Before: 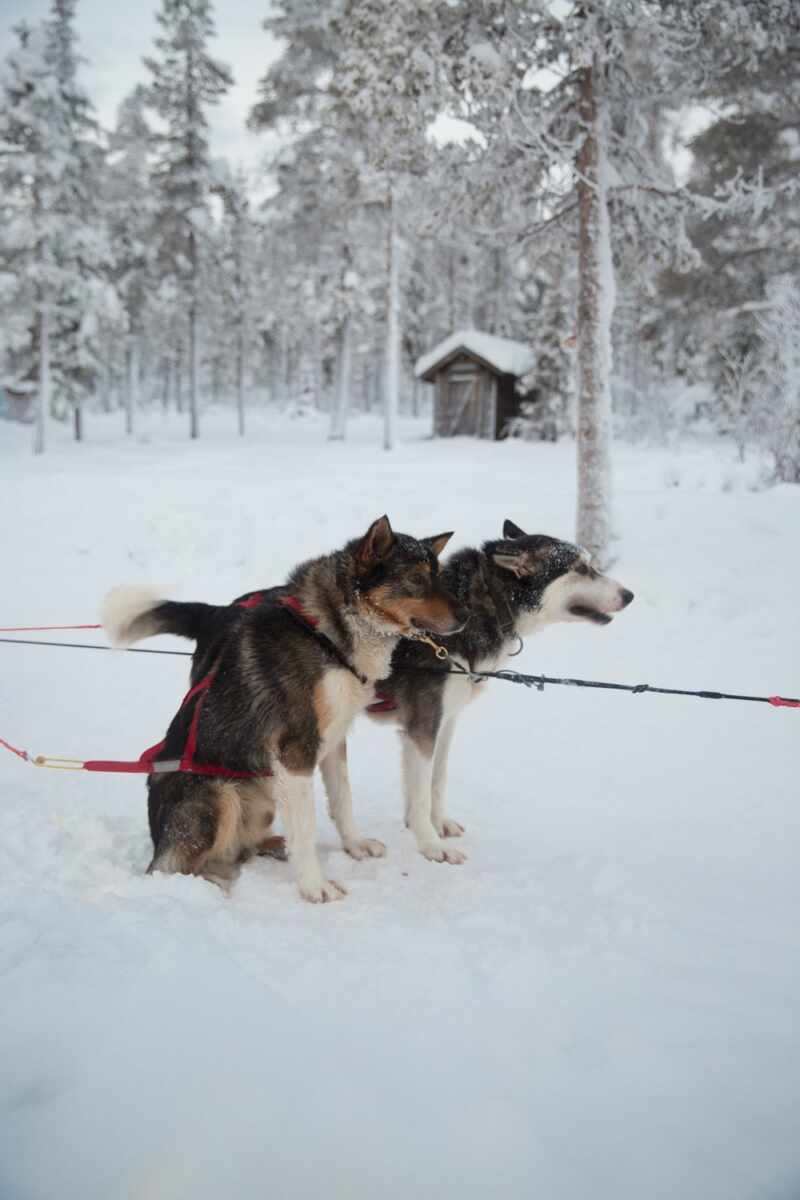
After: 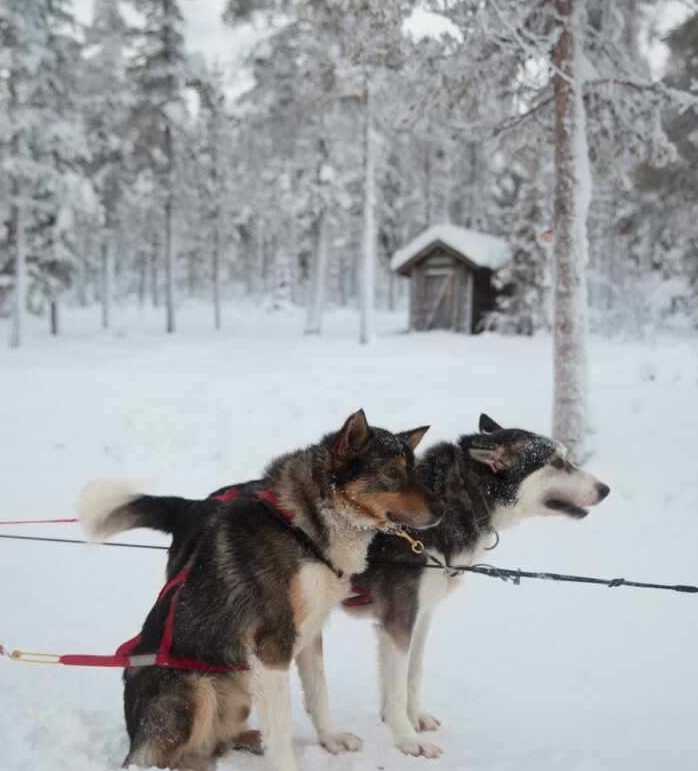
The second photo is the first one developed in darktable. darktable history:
crop: left 3.064%, top 8.844%, right 9.632%, bottom 26.835%
